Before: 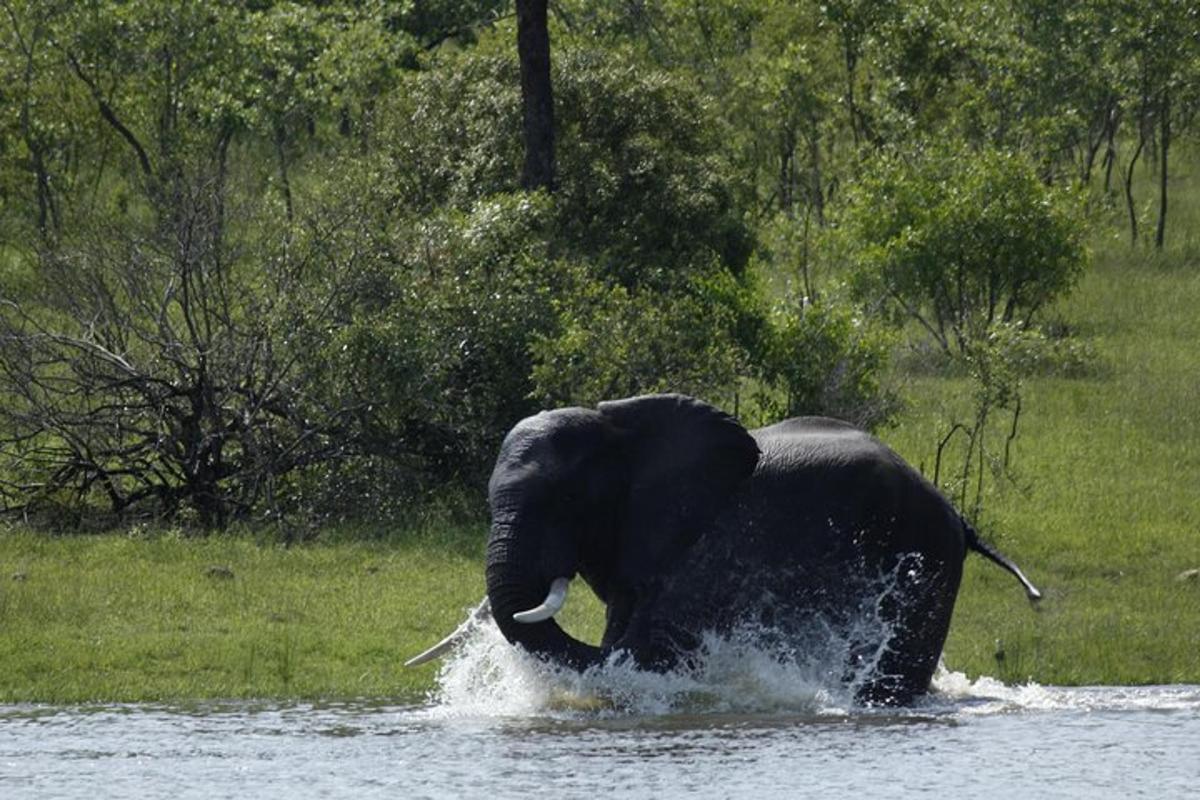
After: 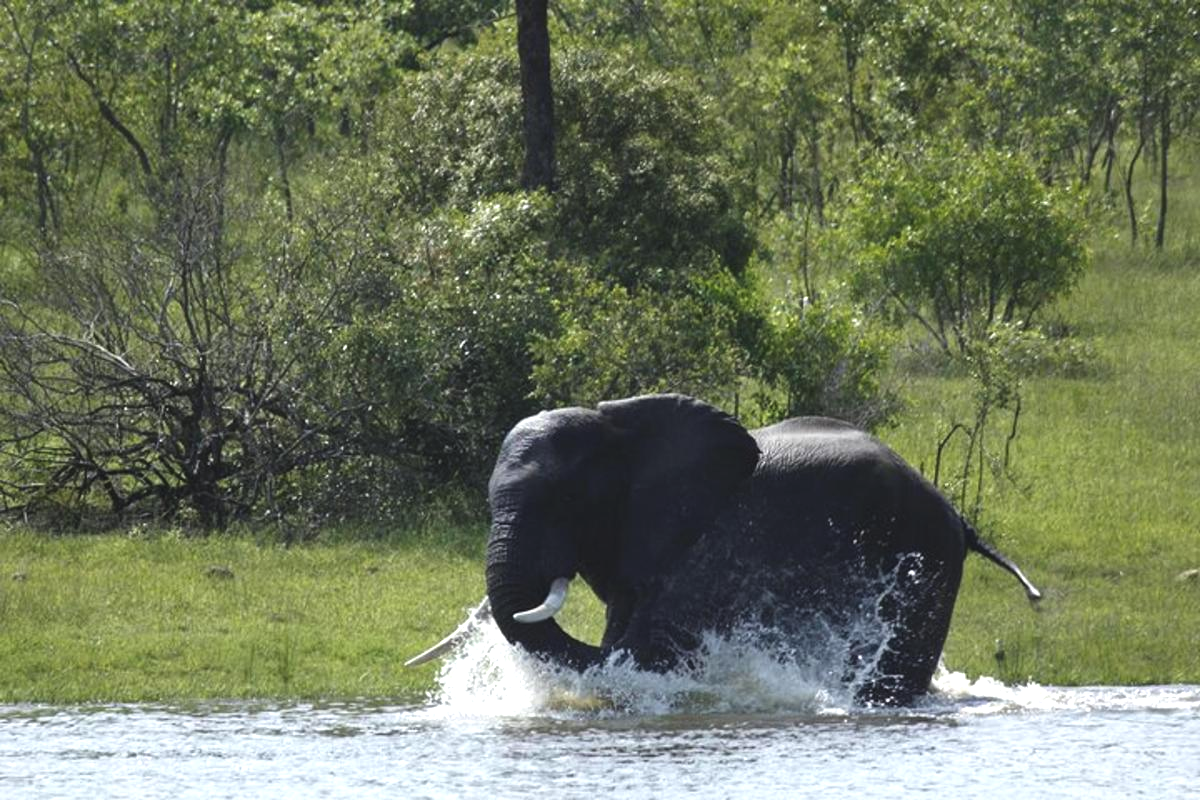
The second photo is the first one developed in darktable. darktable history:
exposure: black level correction -0.005, exposure 0.615 EV, compensate exposure bias true, compensate highlight preservation false
